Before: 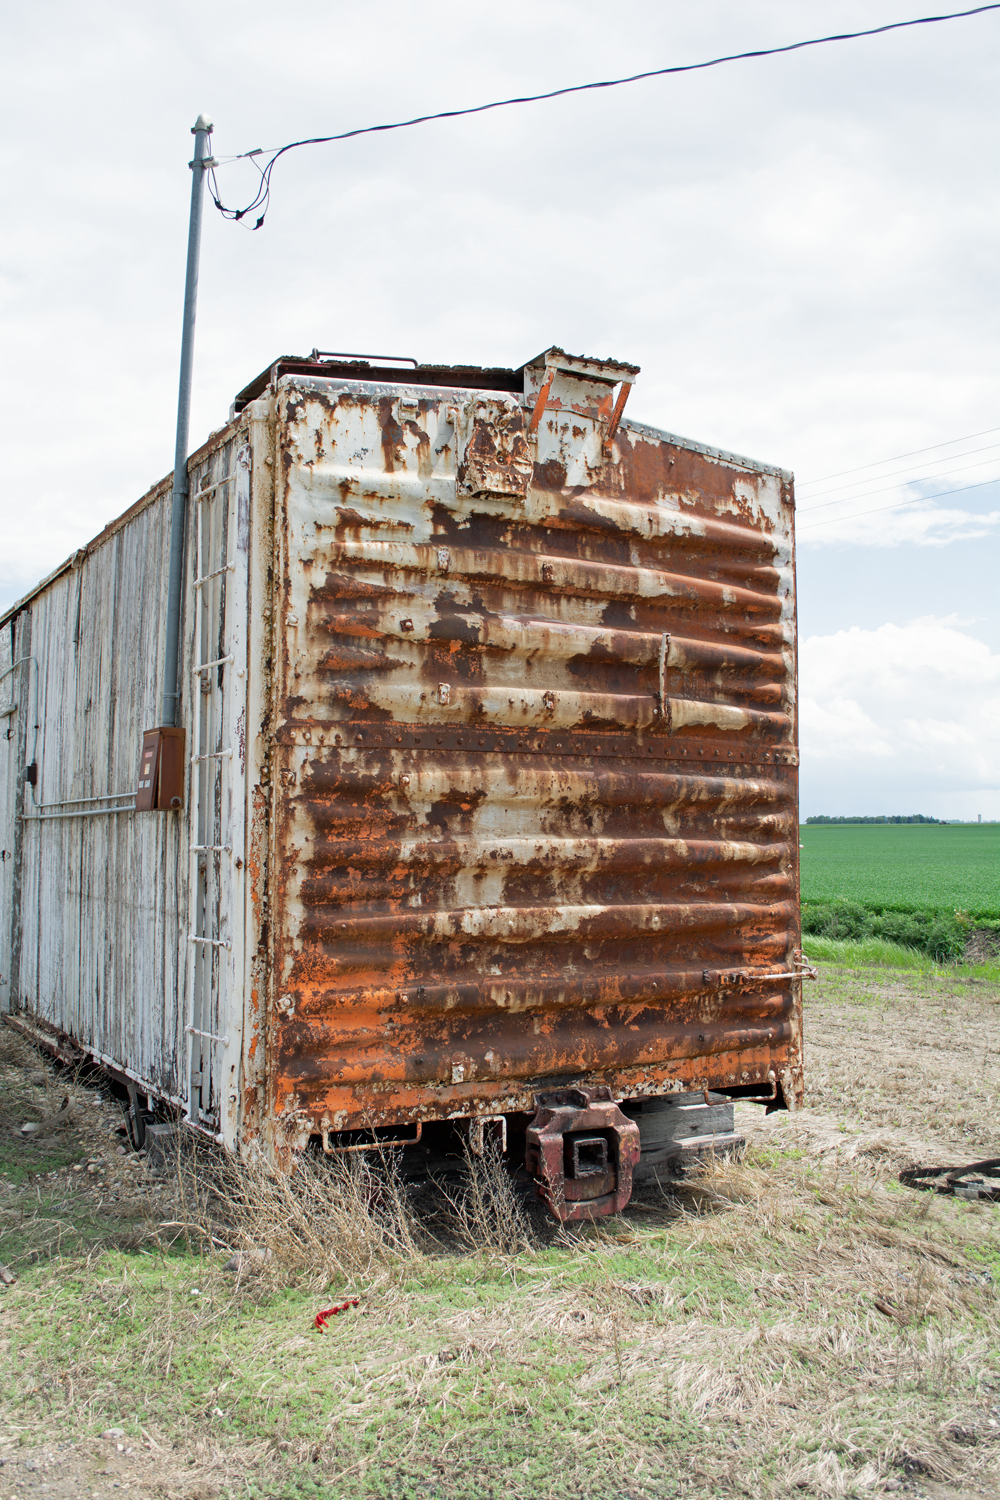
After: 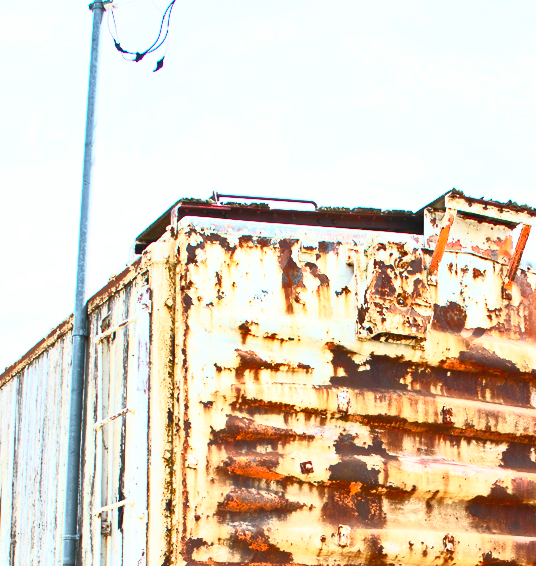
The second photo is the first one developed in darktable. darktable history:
crop: left 10.049%, top 10.555%, right 36.297%, bottom 51.667%
contrast brightness saturation: contrast 0.996, brightness 0.988, saturation 0.999
